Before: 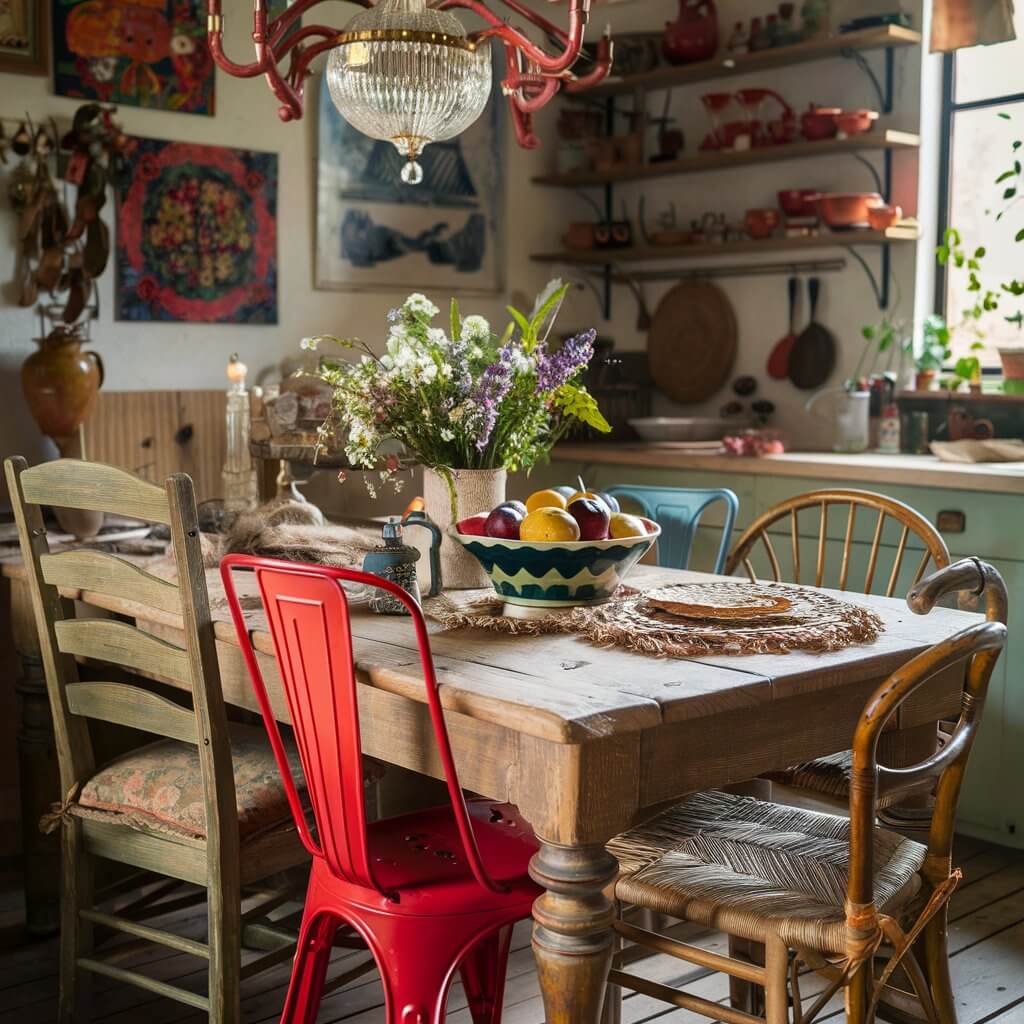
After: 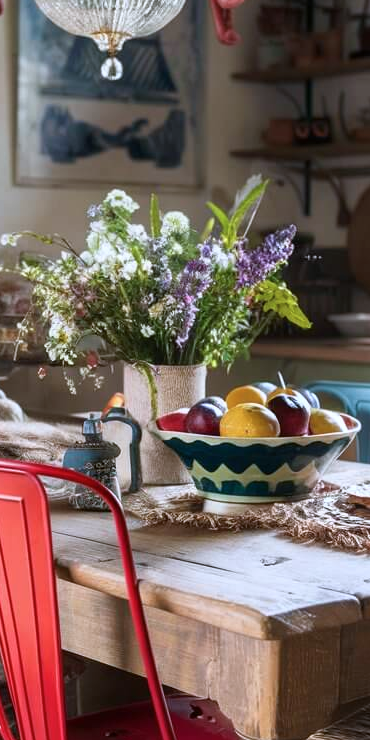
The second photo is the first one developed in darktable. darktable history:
shadows and highlights: shadows -0.291, highlights 41.41
crop and rotate: left 29.371%, top 10.225%, right 34.425%, bottom 17.458%
color calibration: illuminant as shot in camera, x 0.37, y 0.382, temperature 4319.87 K
